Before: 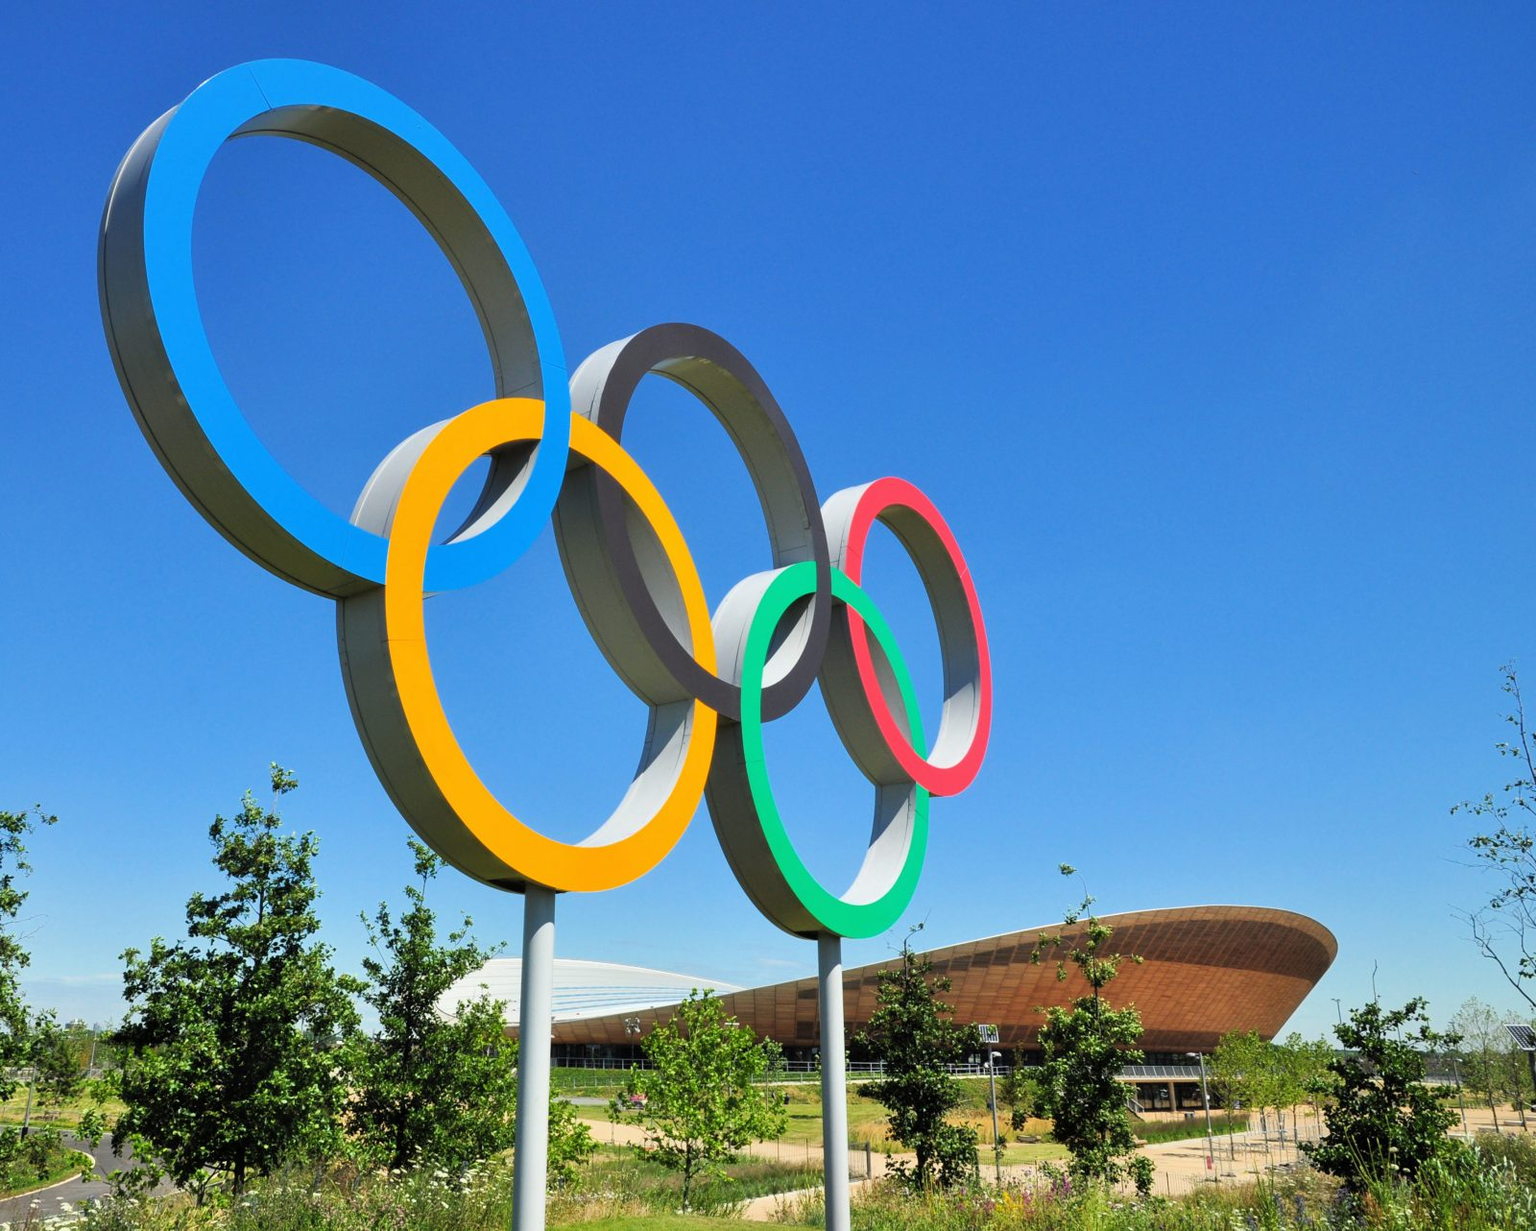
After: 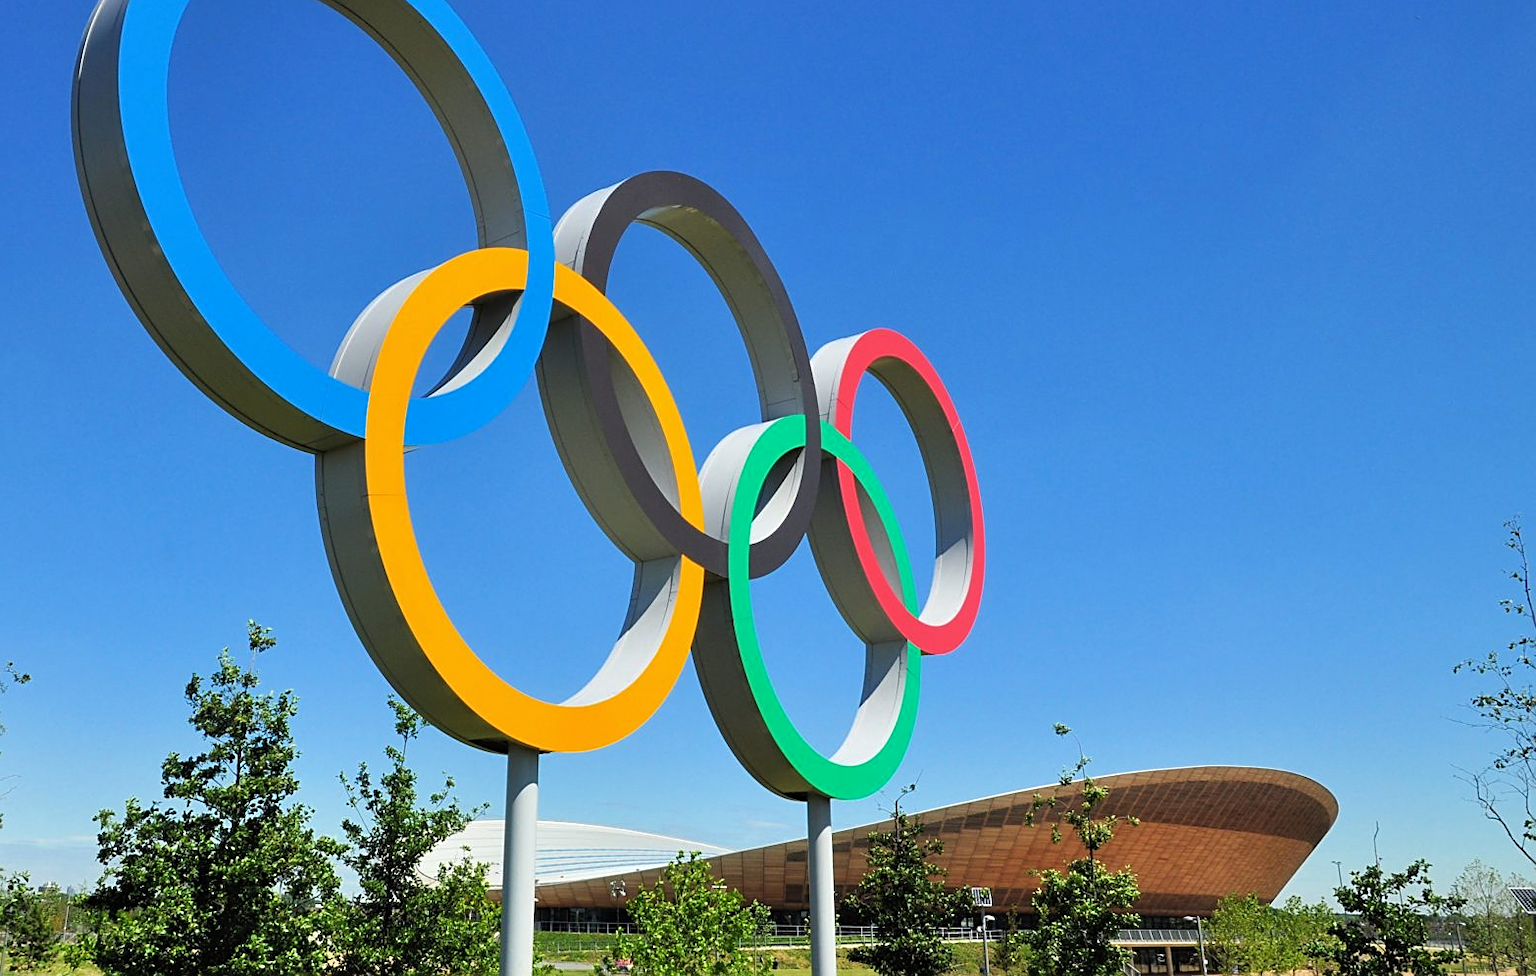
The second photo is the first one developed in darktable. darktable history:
crop and rotate: left 1.82%, top 12.673%, right 0.29%, bottom 9.607%
base curve: curves: ch0 [(0, 0) (0.472, 0.455) (1, 1)], preserve colors none
sharpen: on, module defaults
